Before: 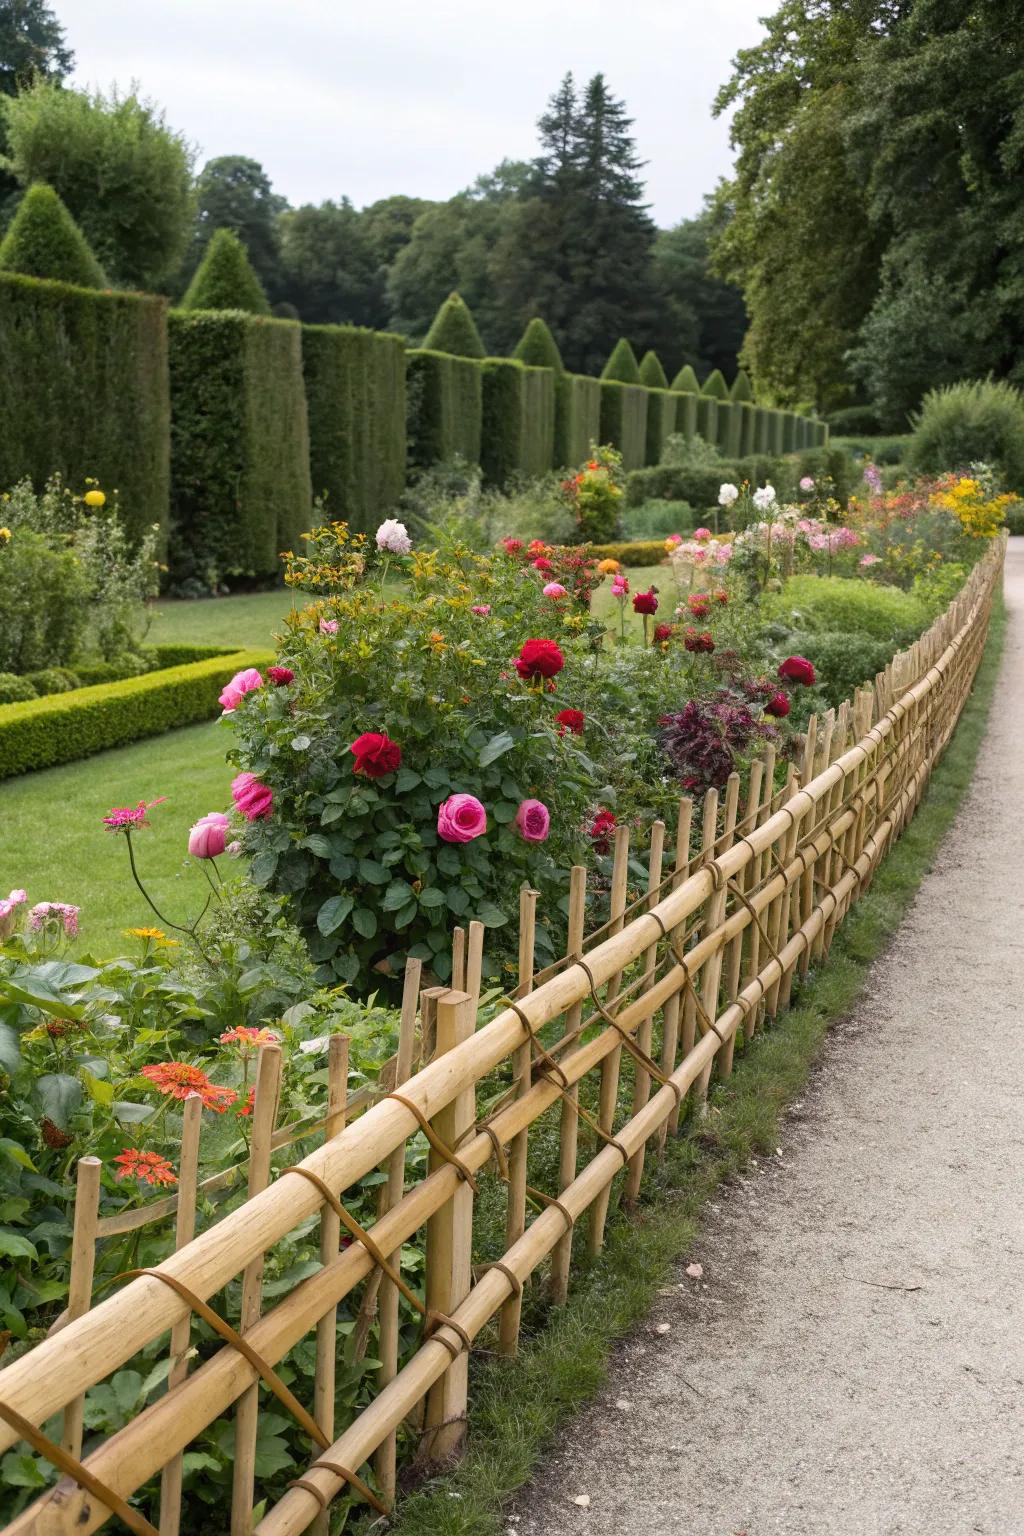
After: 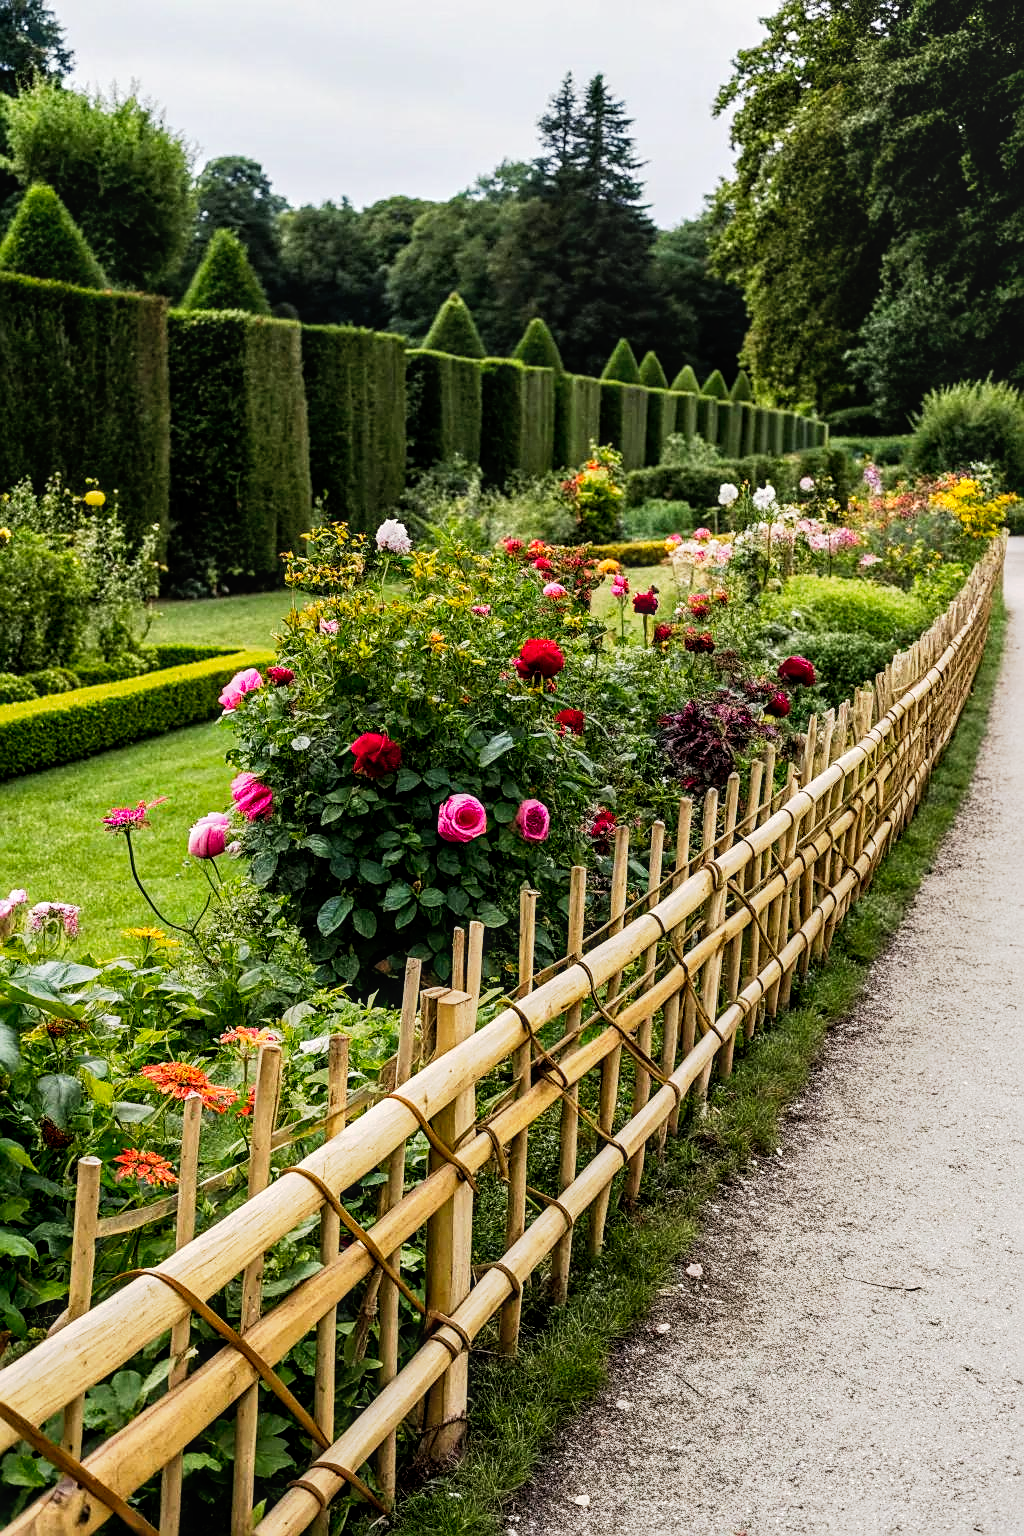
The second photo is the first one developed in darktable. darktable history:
tone curve: curves: ch0 [(0, 0) (0.003, 0.001) (0.011, 0.001) (0.025, 0.001) (0.044, 0.001) (0.069, 0.003) (0.1, 0.007) (0.136, 0.013) (0.177, 0.032) (0.224, 0.083) (0.277, 0.157) (0.335, 0.237) (0.399, 0.334) (0.468, 0.446) (0.543, 0.562) (0.623, 0.683) (0.709, 0.801) (0.801, 0.869) (0.898, 0.918) (1, 1)], preserve colors none
color zones: curves: ch0 [(0, 0.5) (0.143, 0.52) (0.286, 0.5) (0.429, 0.5) (0.571, 0.5) (0.714, 0.5) (0.857, 0.5) (1, 0.5)]; ch1 [(0, 0.489) (0.155, 0.45) (0.286, 0.466) (0.429, 0.5) (0.571, 0.5) (0.714, 0.5) (0.857, 0.5) (1, 0.489)]
sharpen: on, module defaults
local contrast: on, module defaults
